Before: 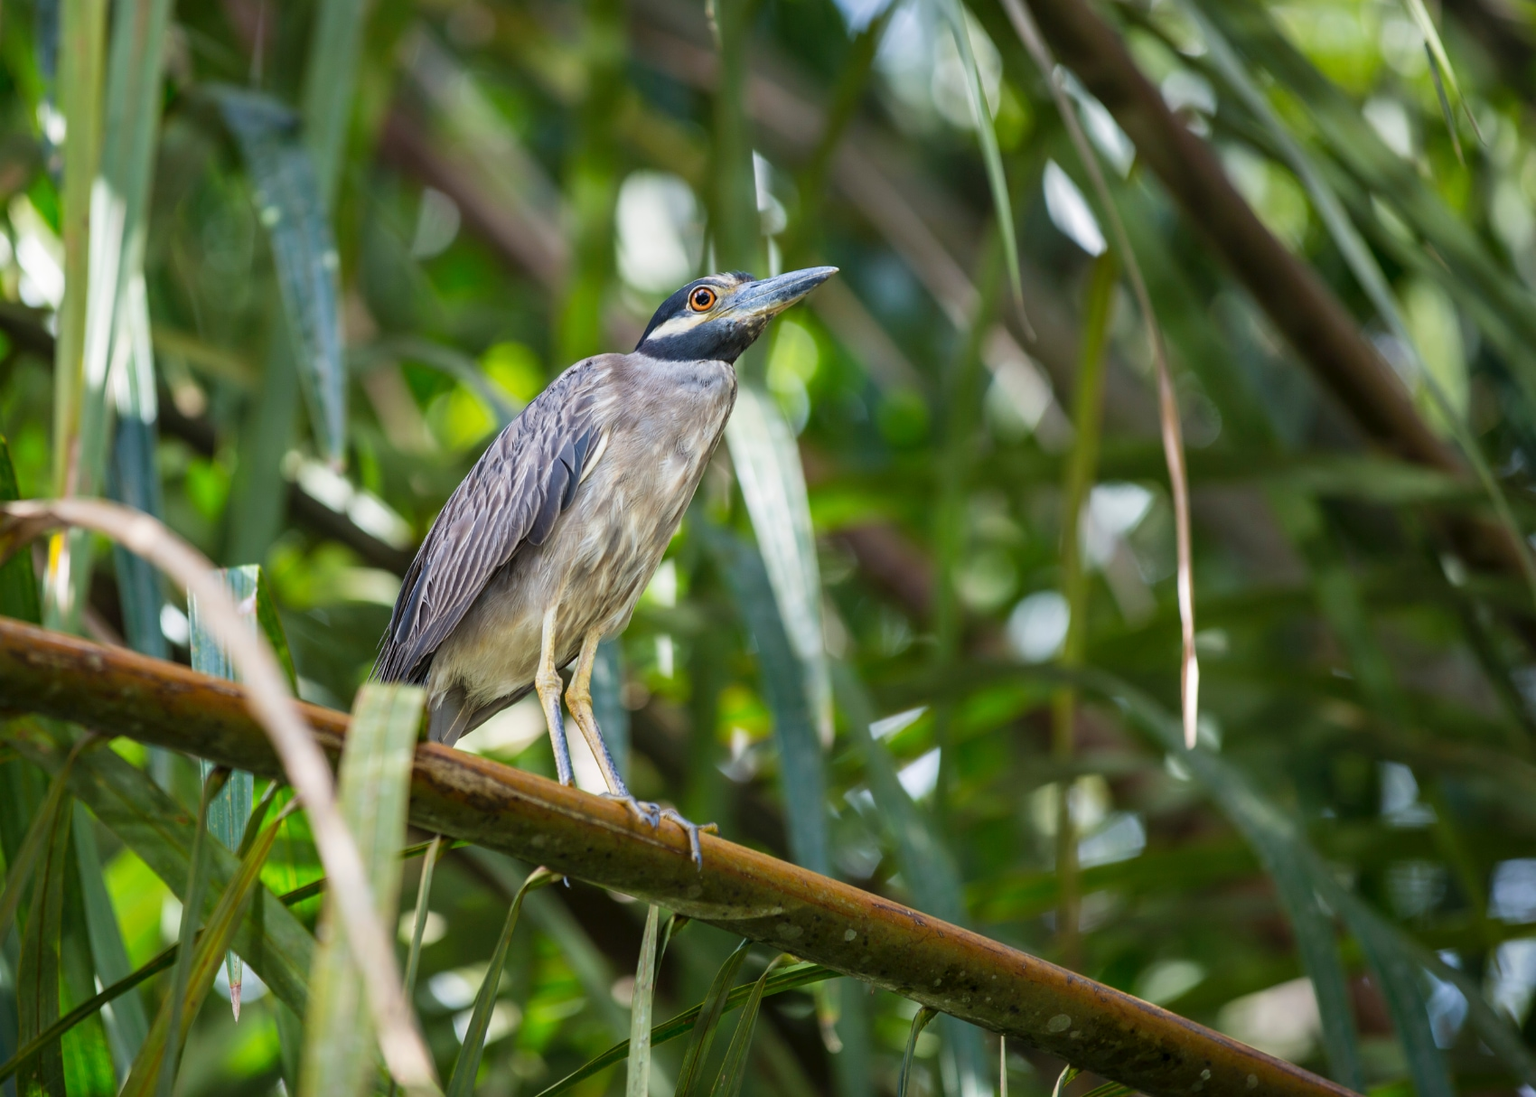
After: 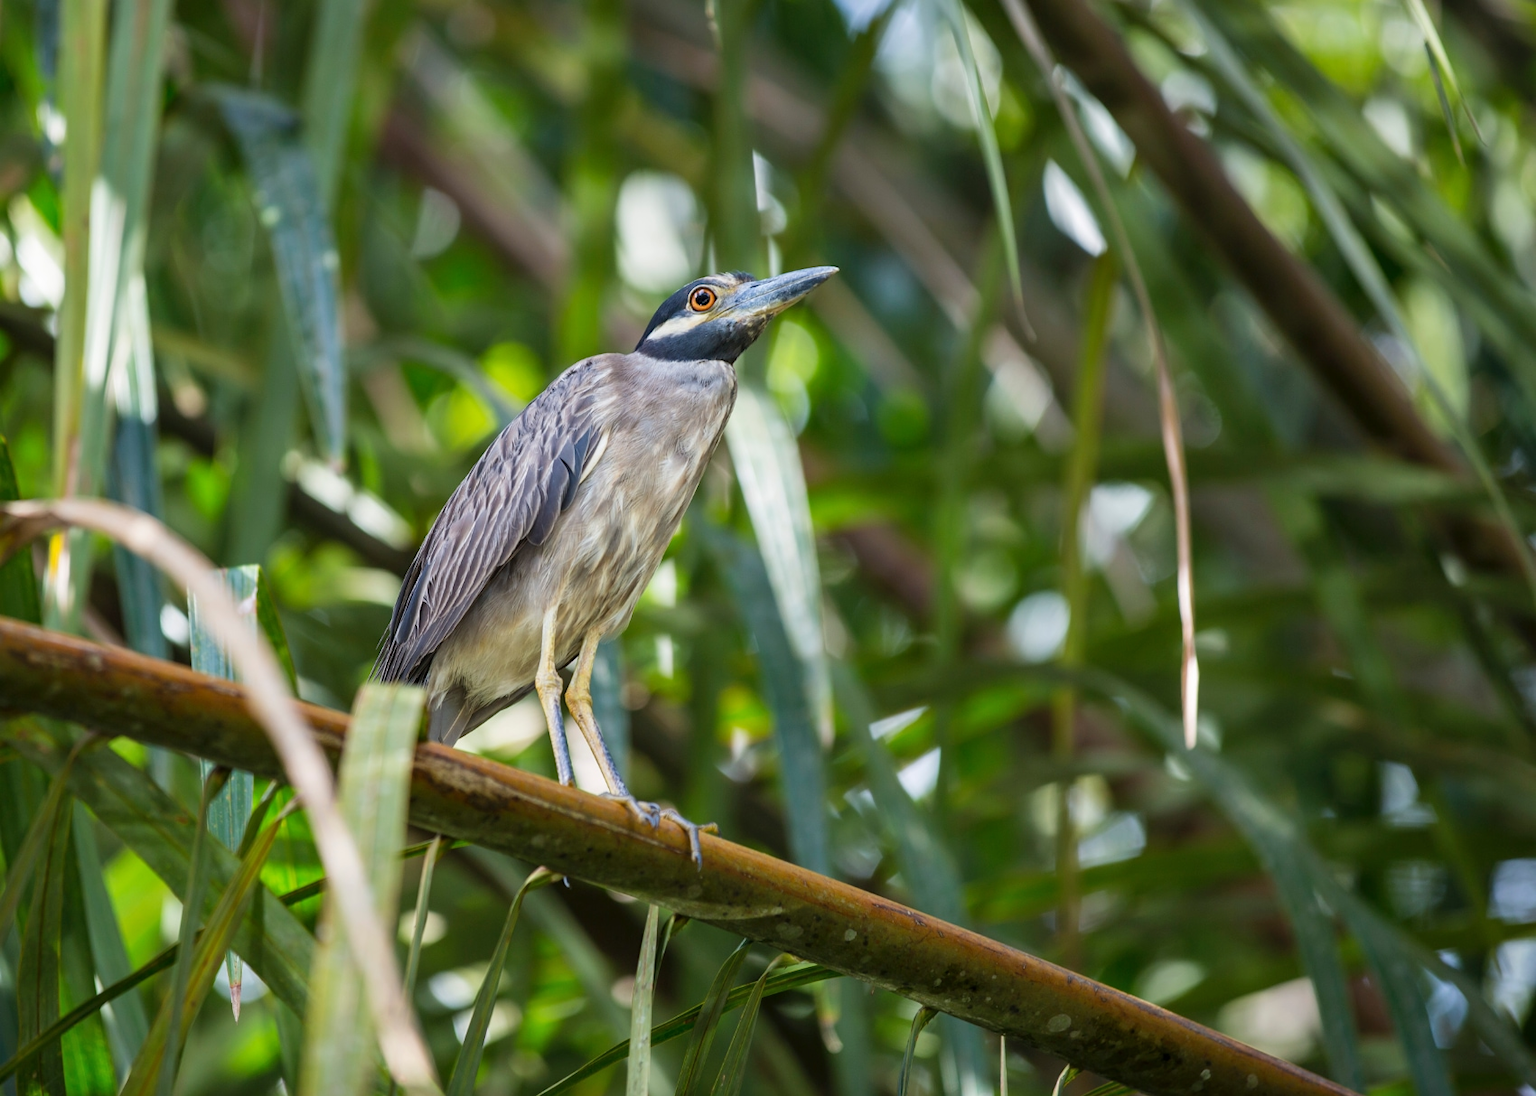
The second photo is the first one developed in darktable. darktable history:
shadows and highlights: shadows 20.05, highlights -20.92, soften with gaussian
